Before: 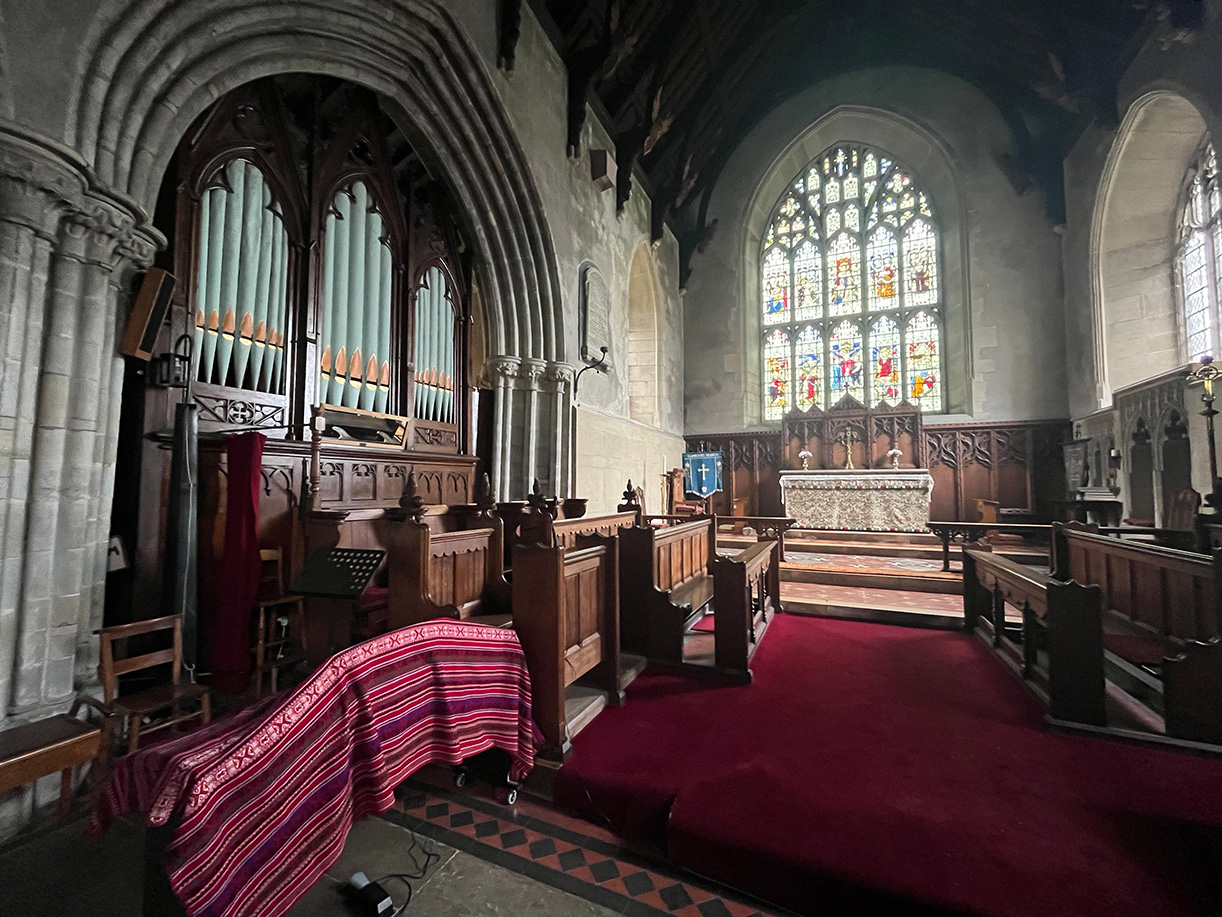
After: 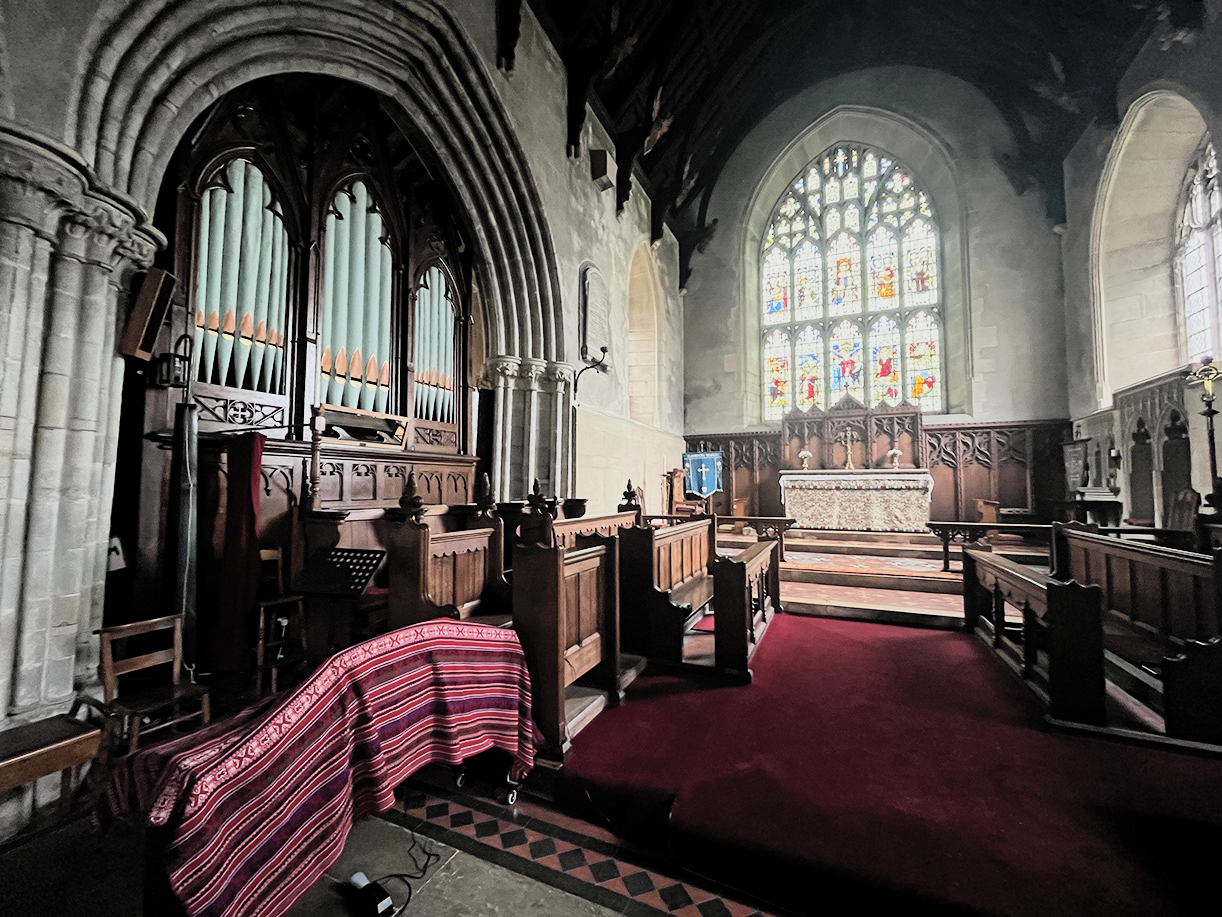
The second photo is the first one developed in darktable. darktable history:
contrast brightness saturation: contrast 0.137, brightness 0.22
contrast equalizer: y [[0.5, 0.5, 0.501, 0.63, 0.504, 0.5], [0.5 ×6], [0.5 ×6], [0 ×6], [0 ×6]], mix 0.294
filmic rgb: middle gray luminance 29.16%, black relative exposure -10.26 EV, white relative exposure 5.48 EV, threshold 2.98 EV, target black luminance 0%, hardness 3.97, latitude 2.68%, contrast 1.127, highlights saturation mix 4.04%, shadows ↔ highlights balance 14.98%, enable highlight reconstruction true
color zones: curves: ch0 [(0.068, 0.464) (0.25, 0.5) (0.48, 0.508) (0.75, 0.536) (0.886, 0.476) (0.967, 0.456)]; ch1 [(0.066, 0.456) (0.25, 0.5) (0.616, 0.508) (0.746, 0.56) (0.934, 0.444)]
